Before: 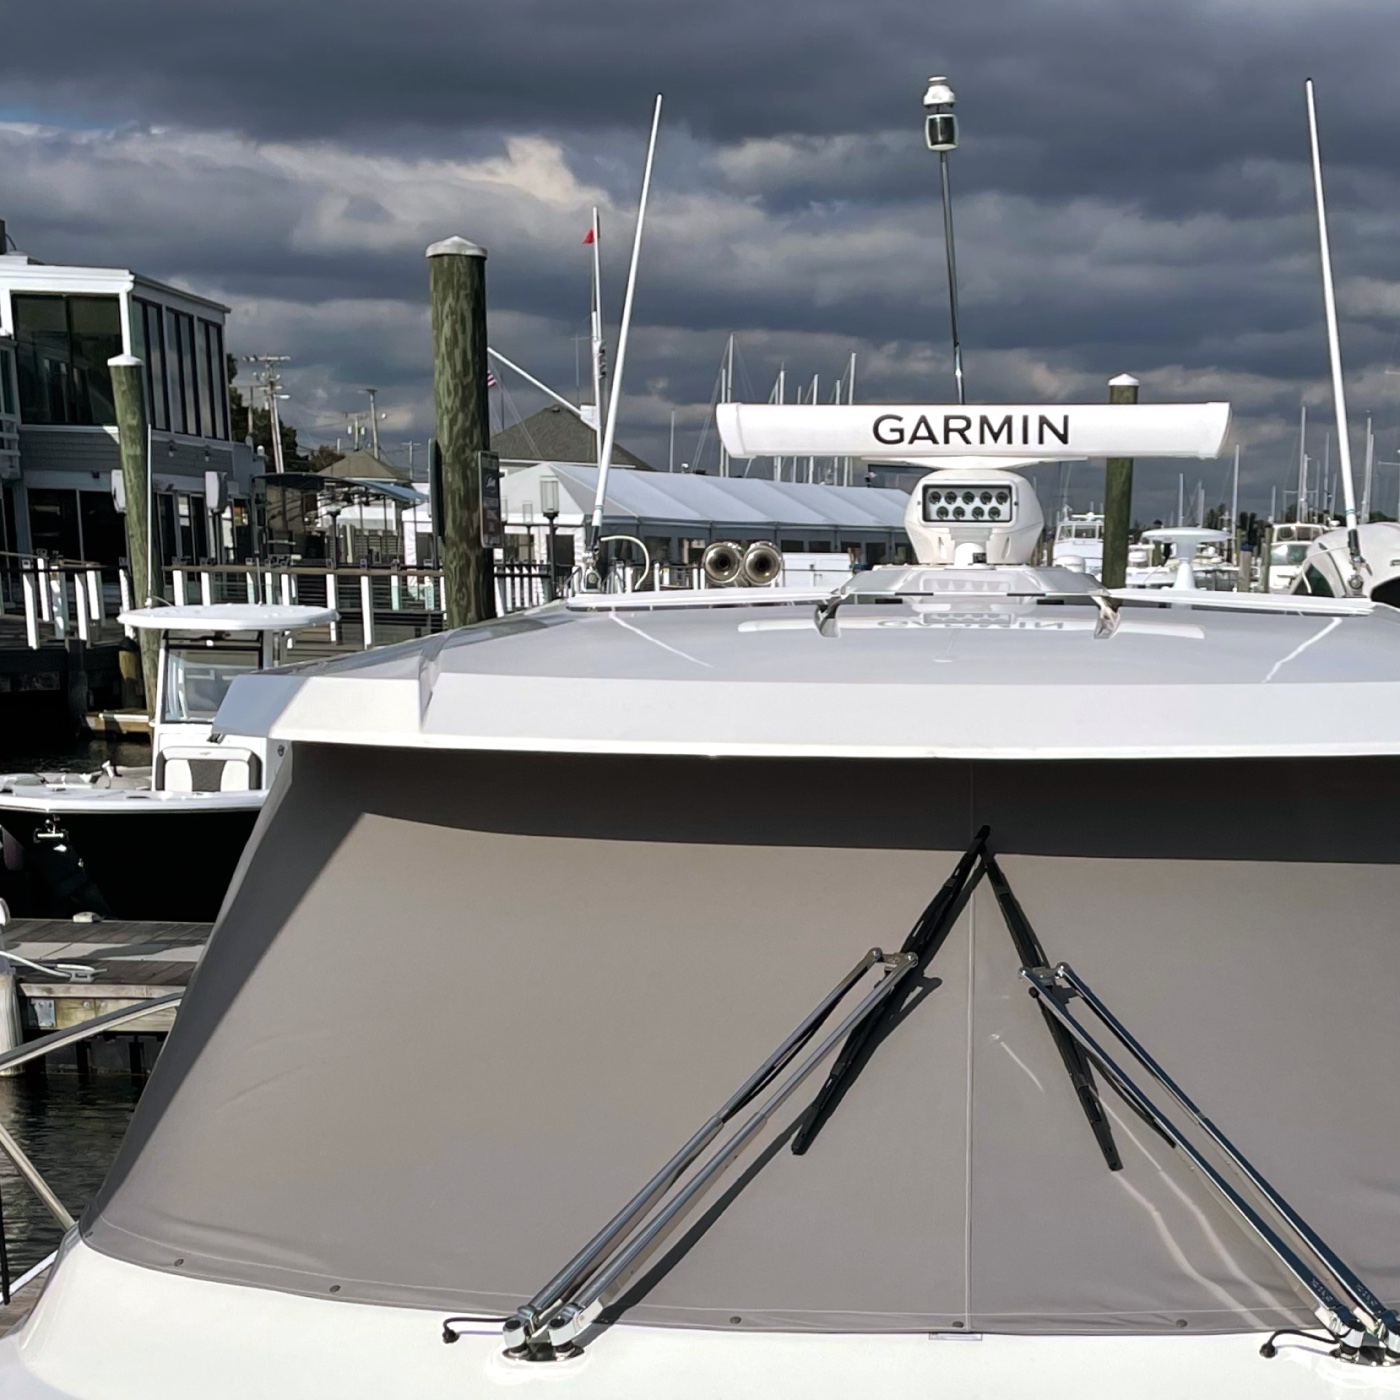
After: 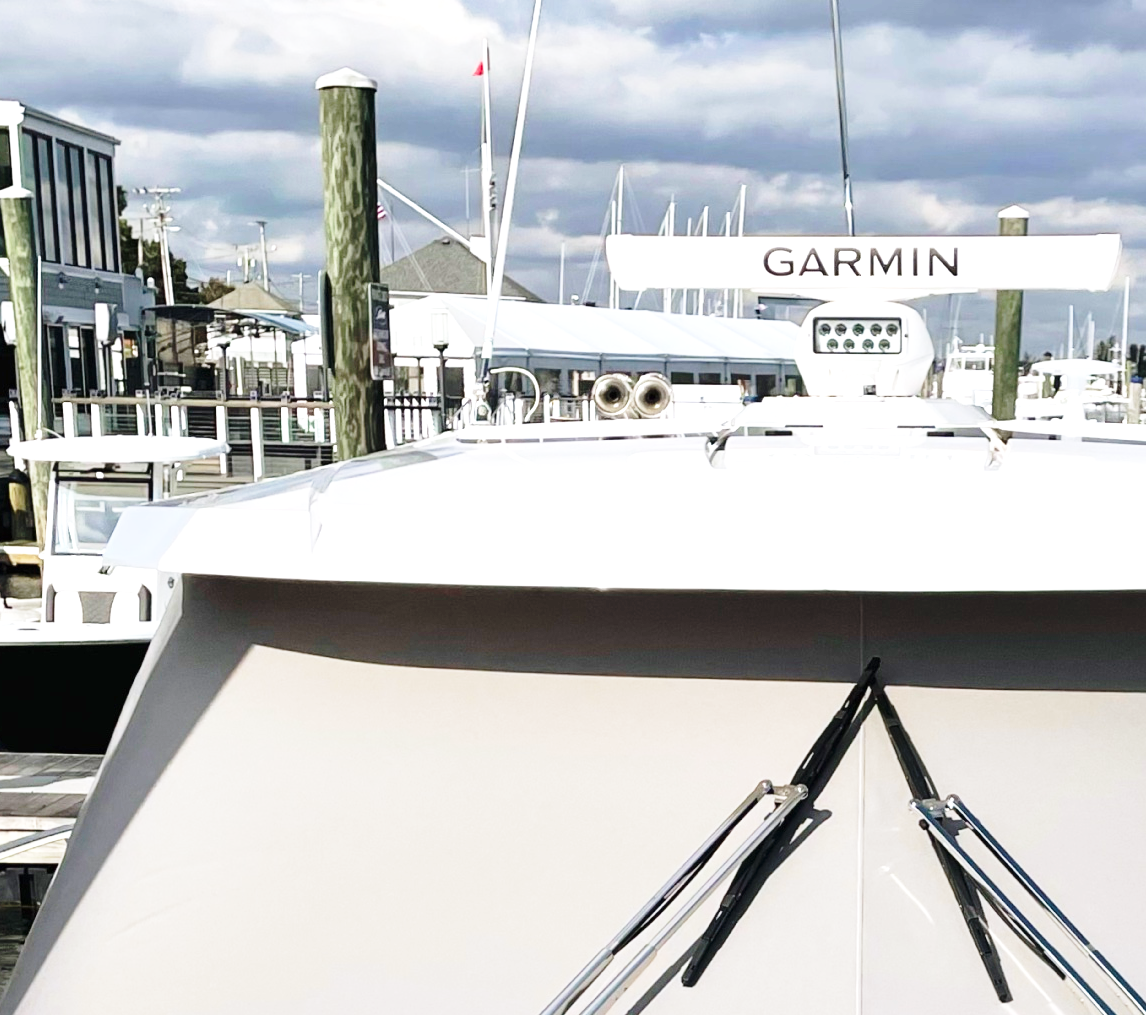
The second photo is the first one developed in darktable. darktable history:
base curve: curves: ch0 [(0, 0) (0.028, 0.03) (0.121, 0.232) (0.46, 0.748) (0.859, 0.968) (1, 1)], preserve colors none
exposure: black level correction 0, exposure 1.106 EV, compensate highlight preservation false
crop: left 7.9%, top 12.043%, right 10.205%, bottom 15.395%
